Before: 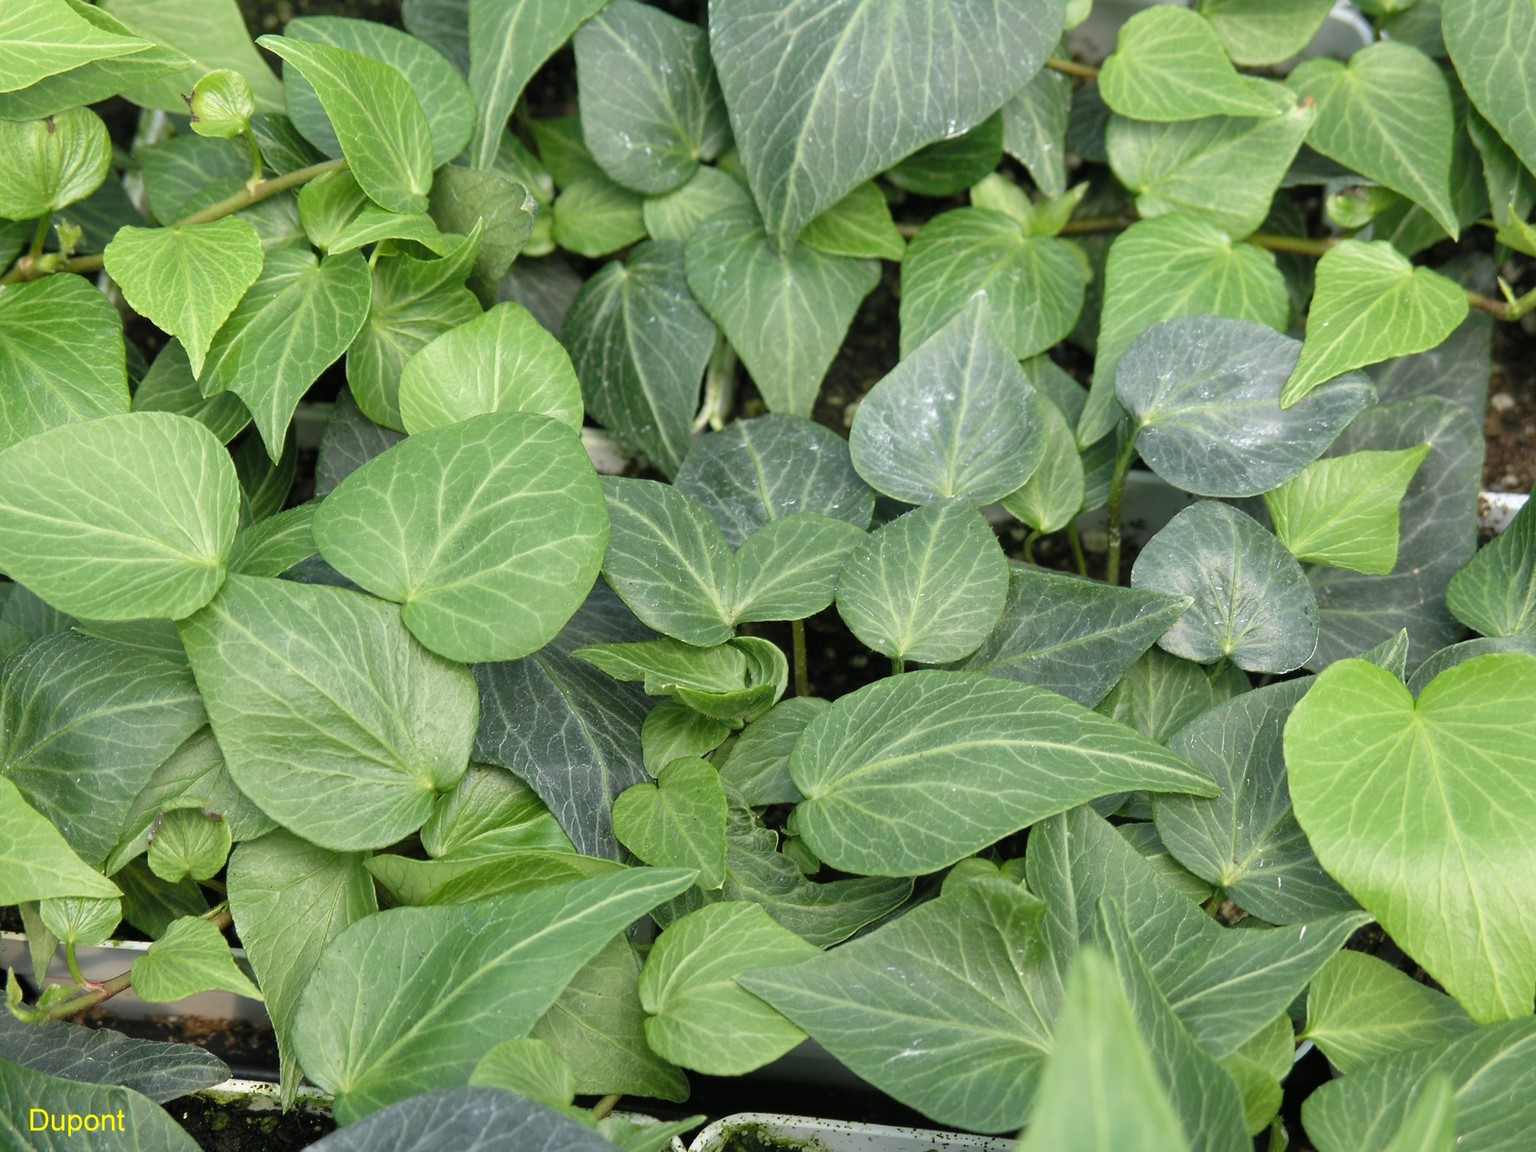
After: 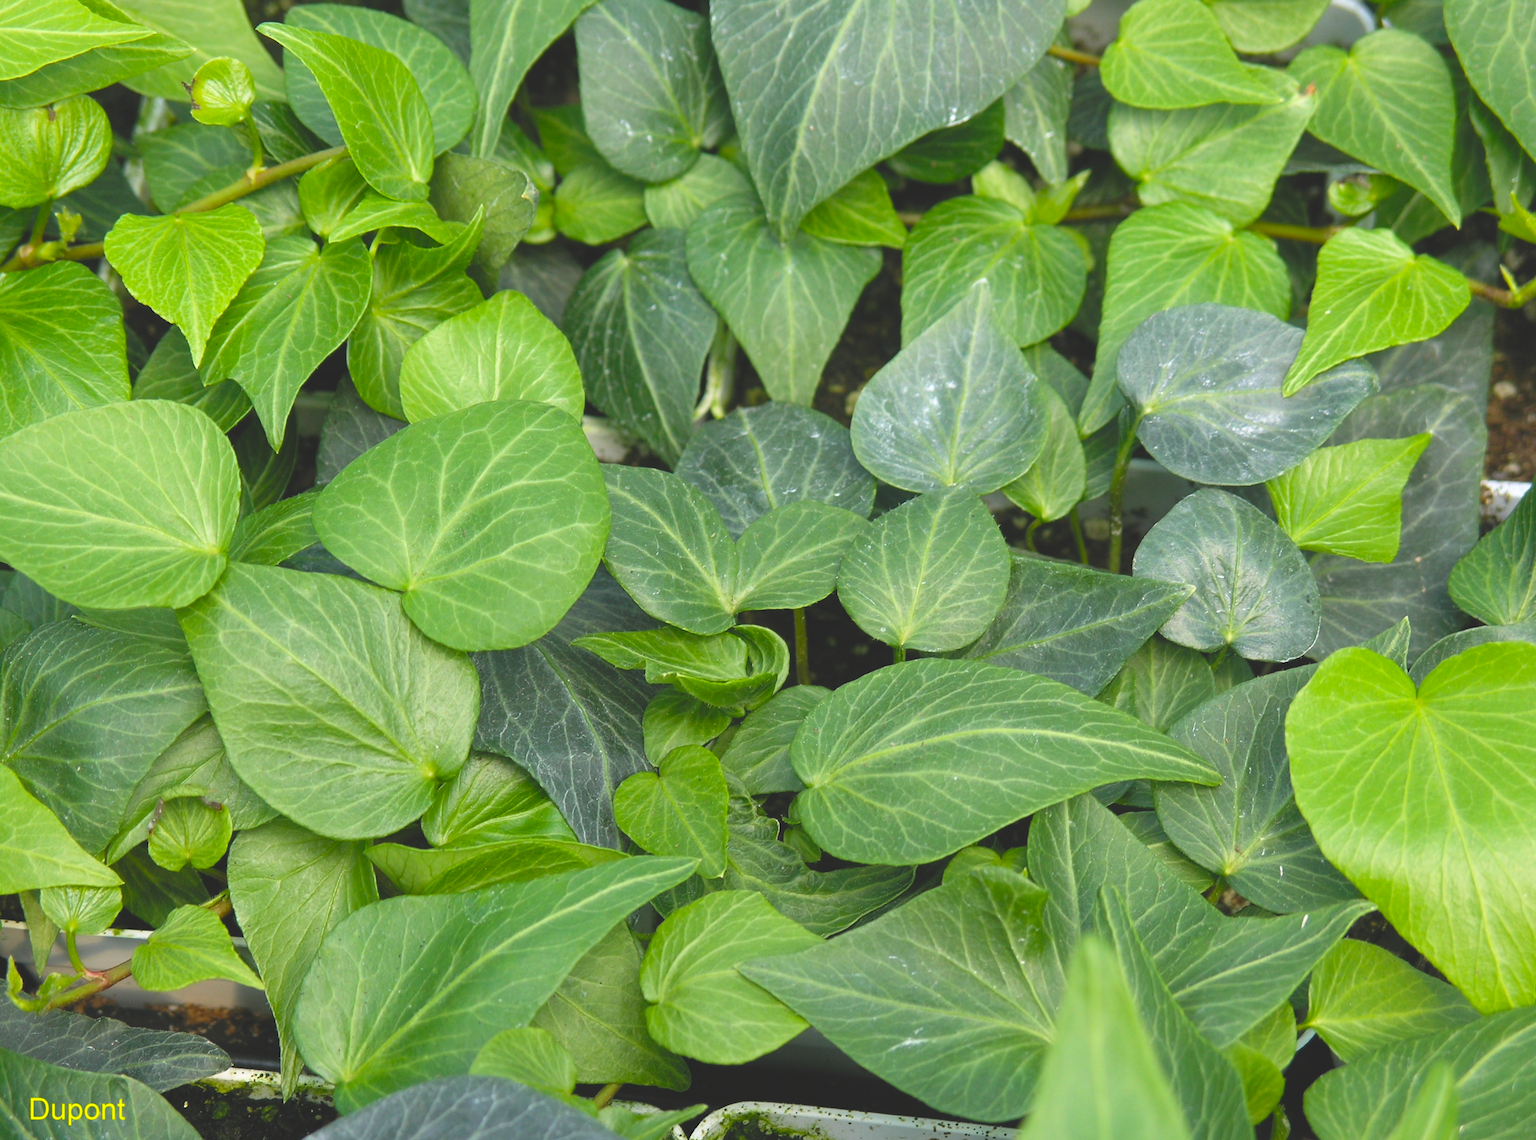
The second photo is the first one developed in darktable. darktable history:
crop: top 1.122%, right 0.119%
color correction: highlights a* -0.242, highlights b* -0.104
color balance rgb: global offset › luminance 1.974%, perceptual saturation grading › global saturation 39.694%, global vibrance 14.432%
